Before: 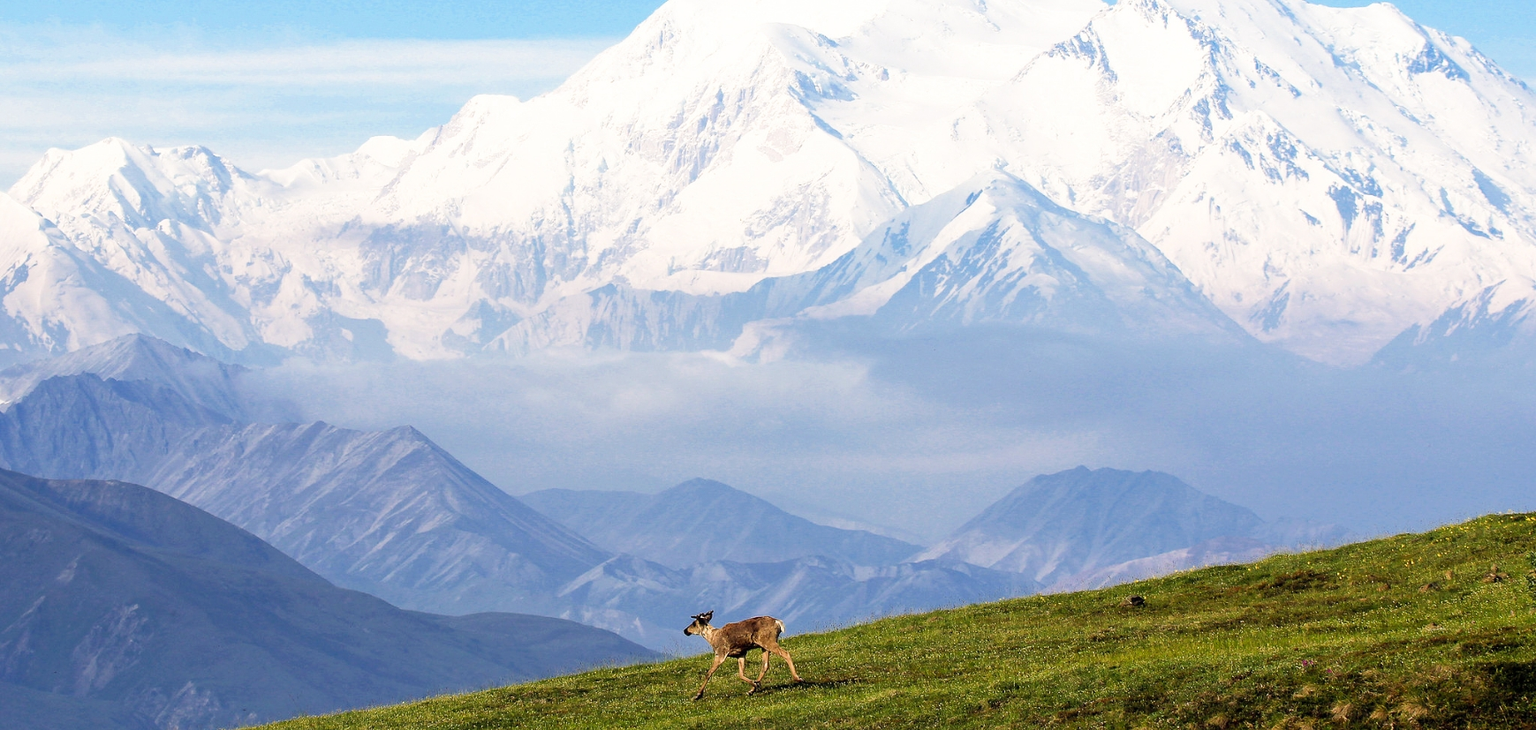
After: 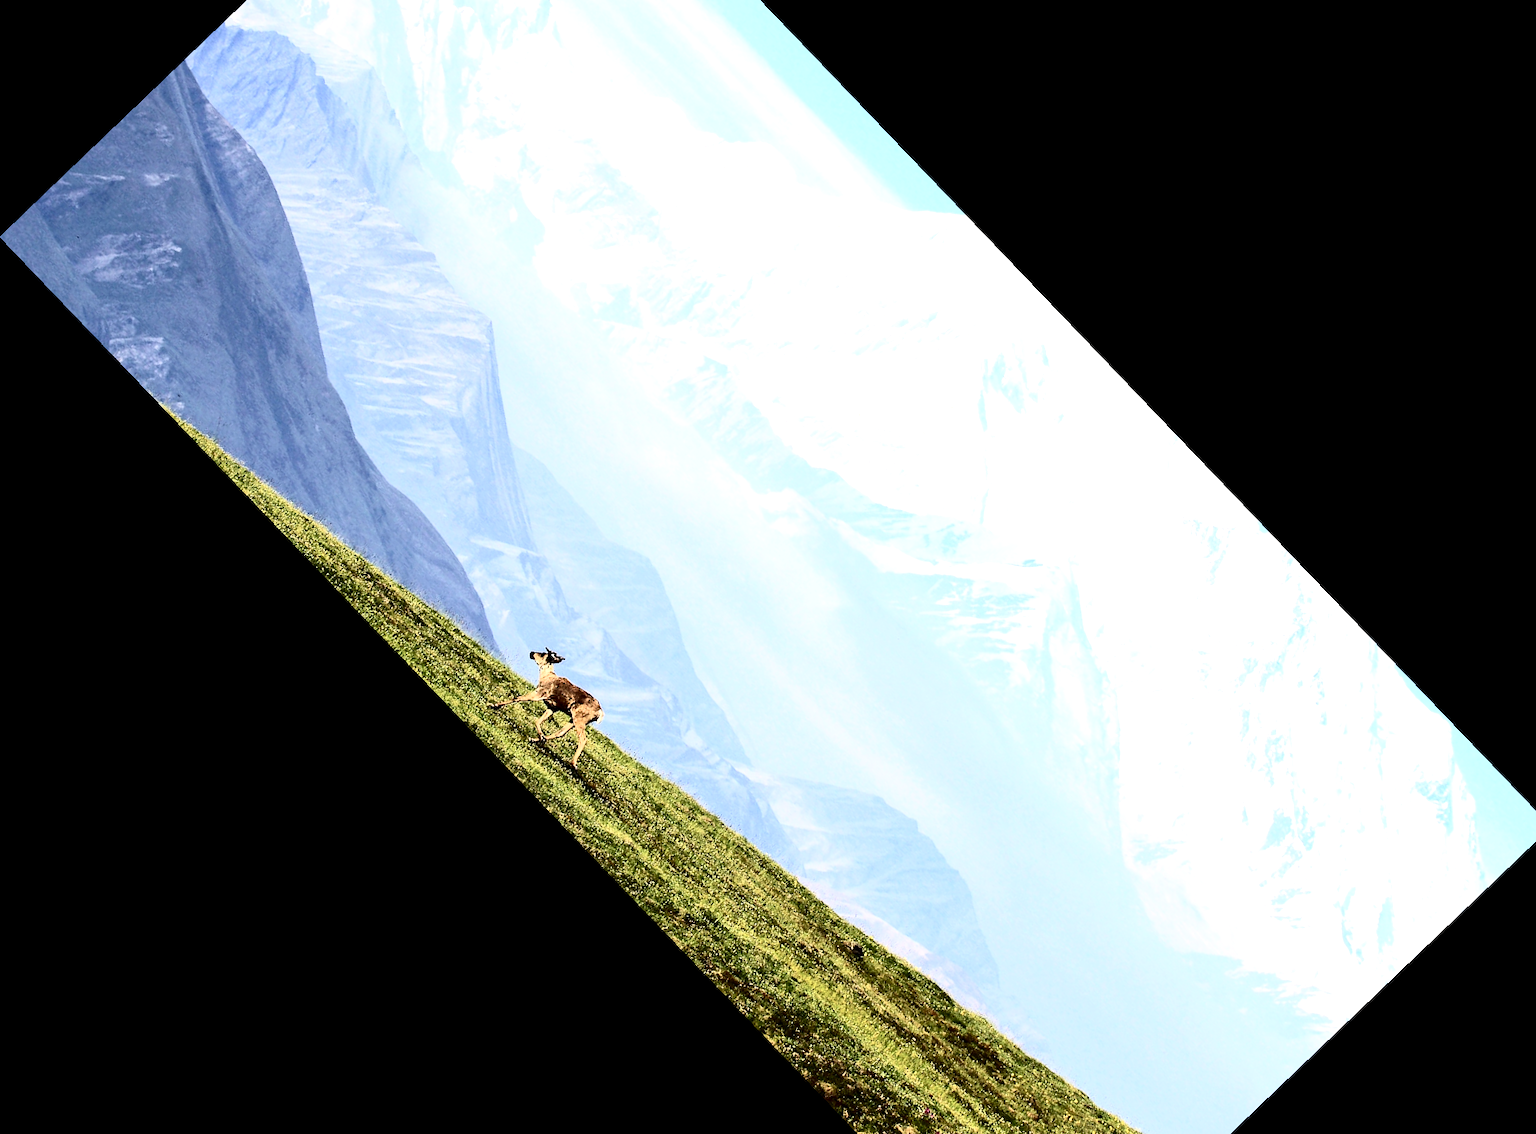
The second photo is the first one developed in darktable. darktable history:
crop and rotate: angle -46.26°, top 16.234%, right 0.912%, bottom 11.704%
contrast brightness saturation: contrast 0.5, saturation -0.1
exposure: black level correction 0, exposure 0.7 EV, compensate exposure bias true, compensate highlight preservation false
